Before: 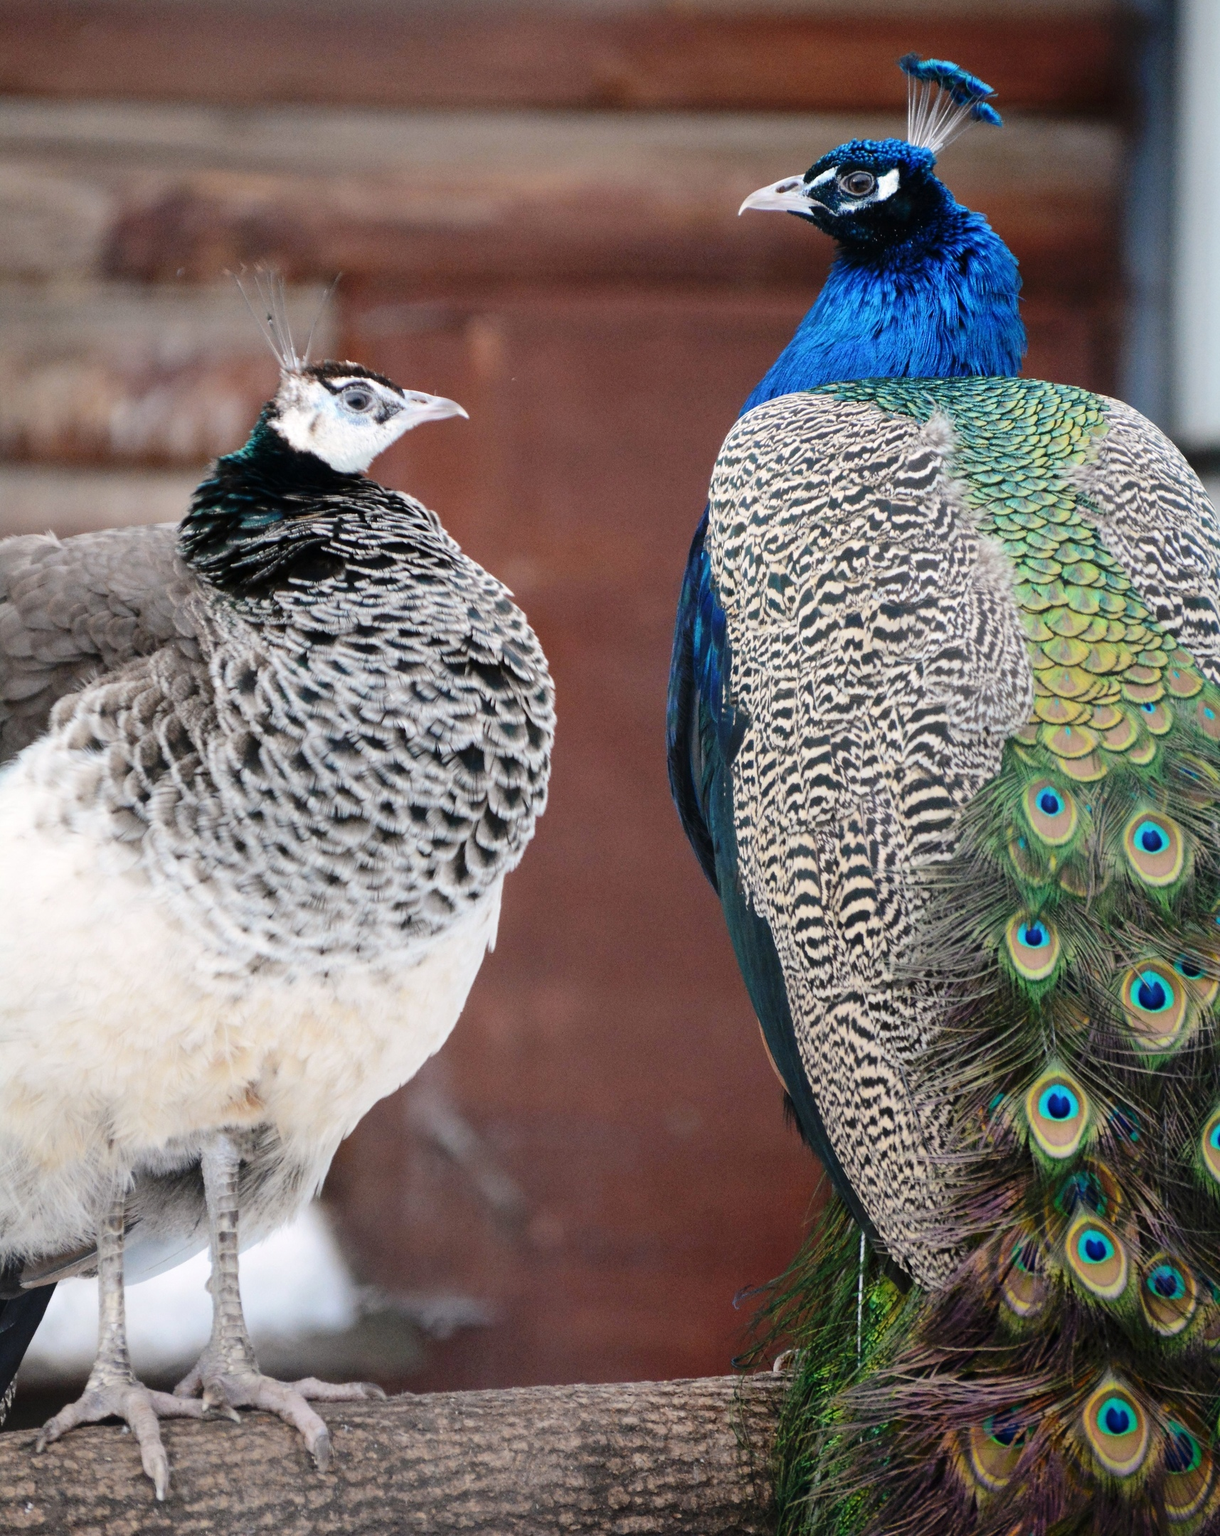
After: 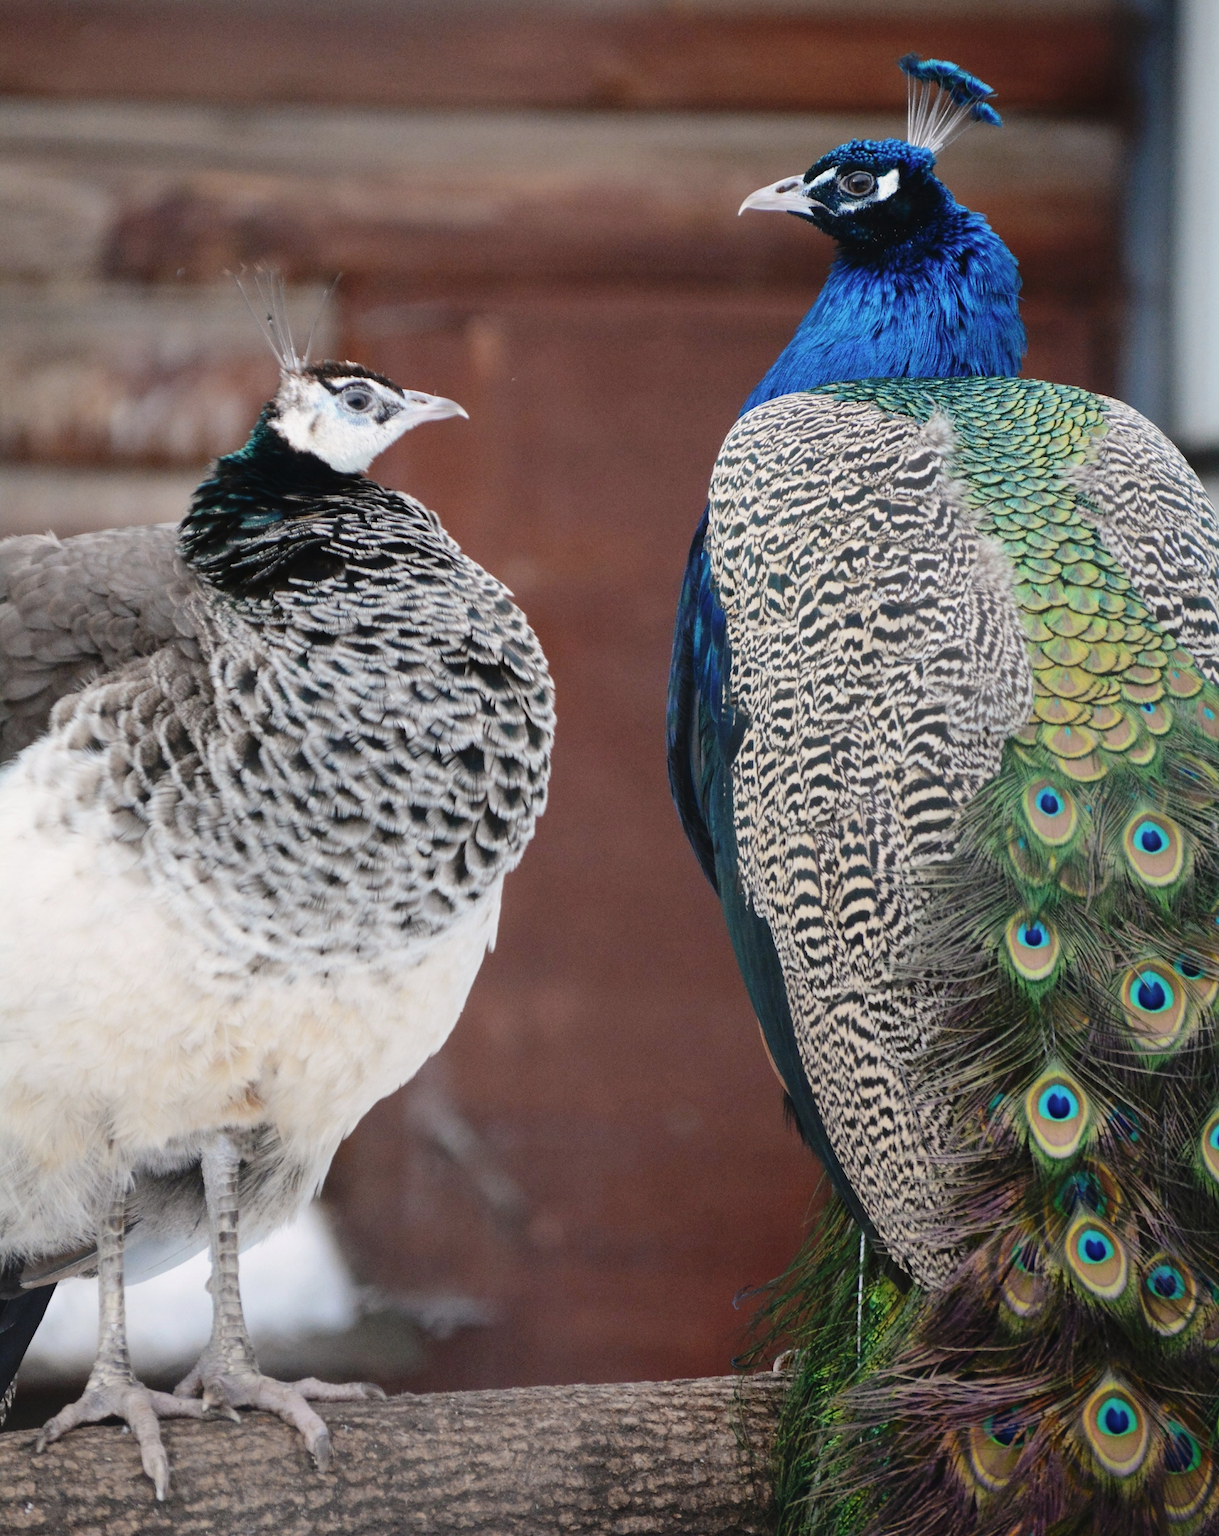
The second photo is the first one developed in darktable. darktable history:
contrast brightness saturation: contrast -0.07, brightness -0.038, saturation -0.112
